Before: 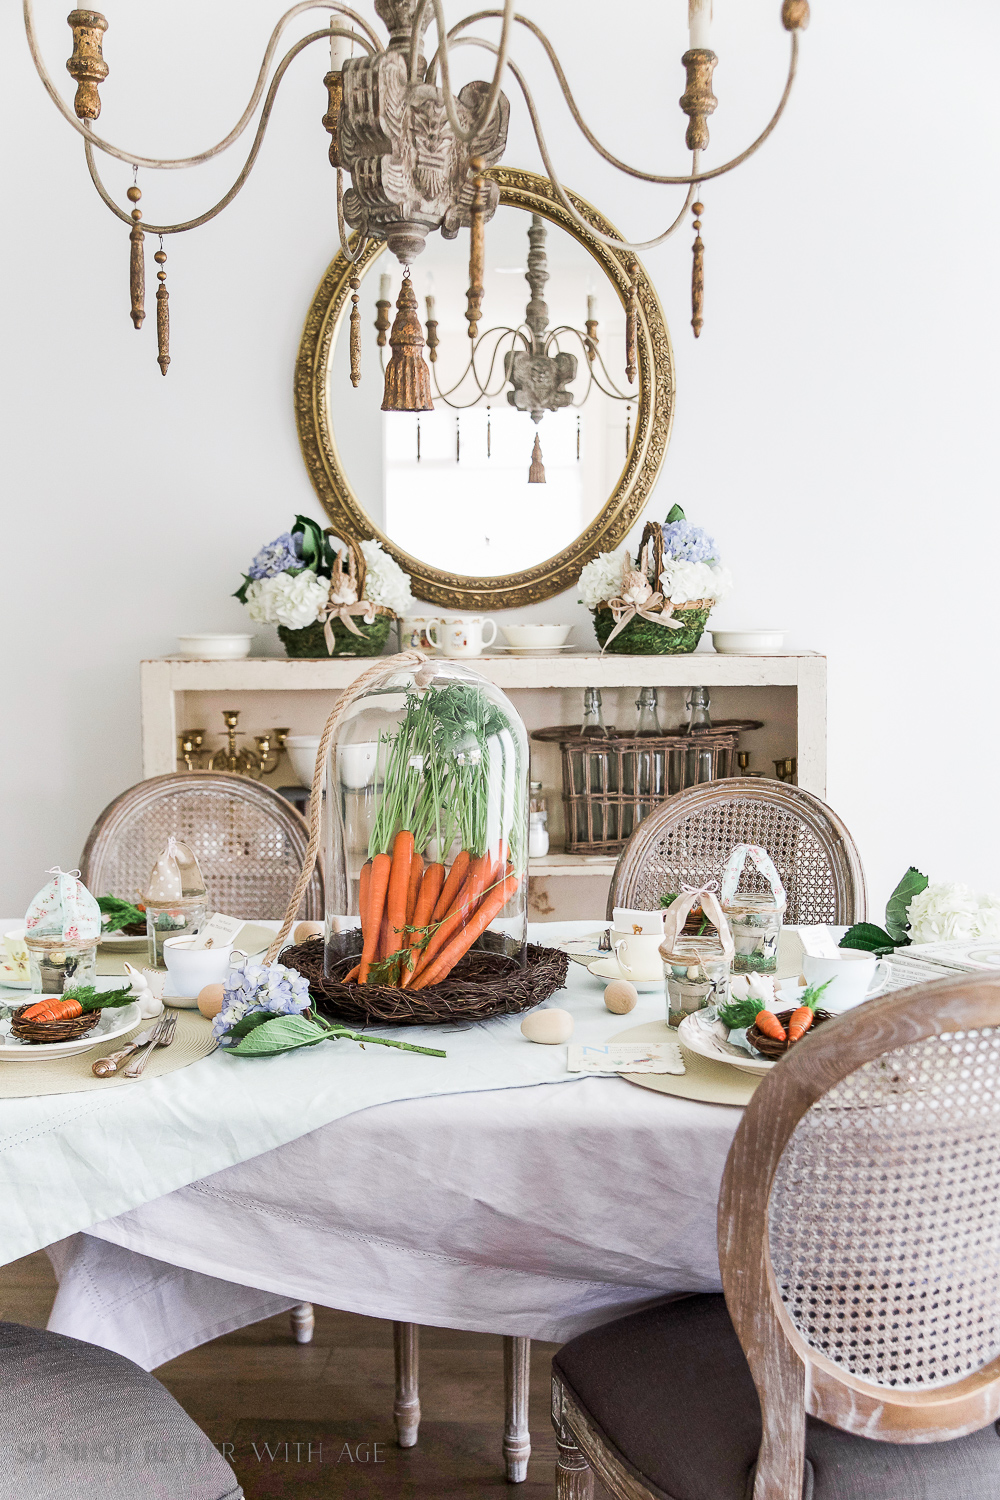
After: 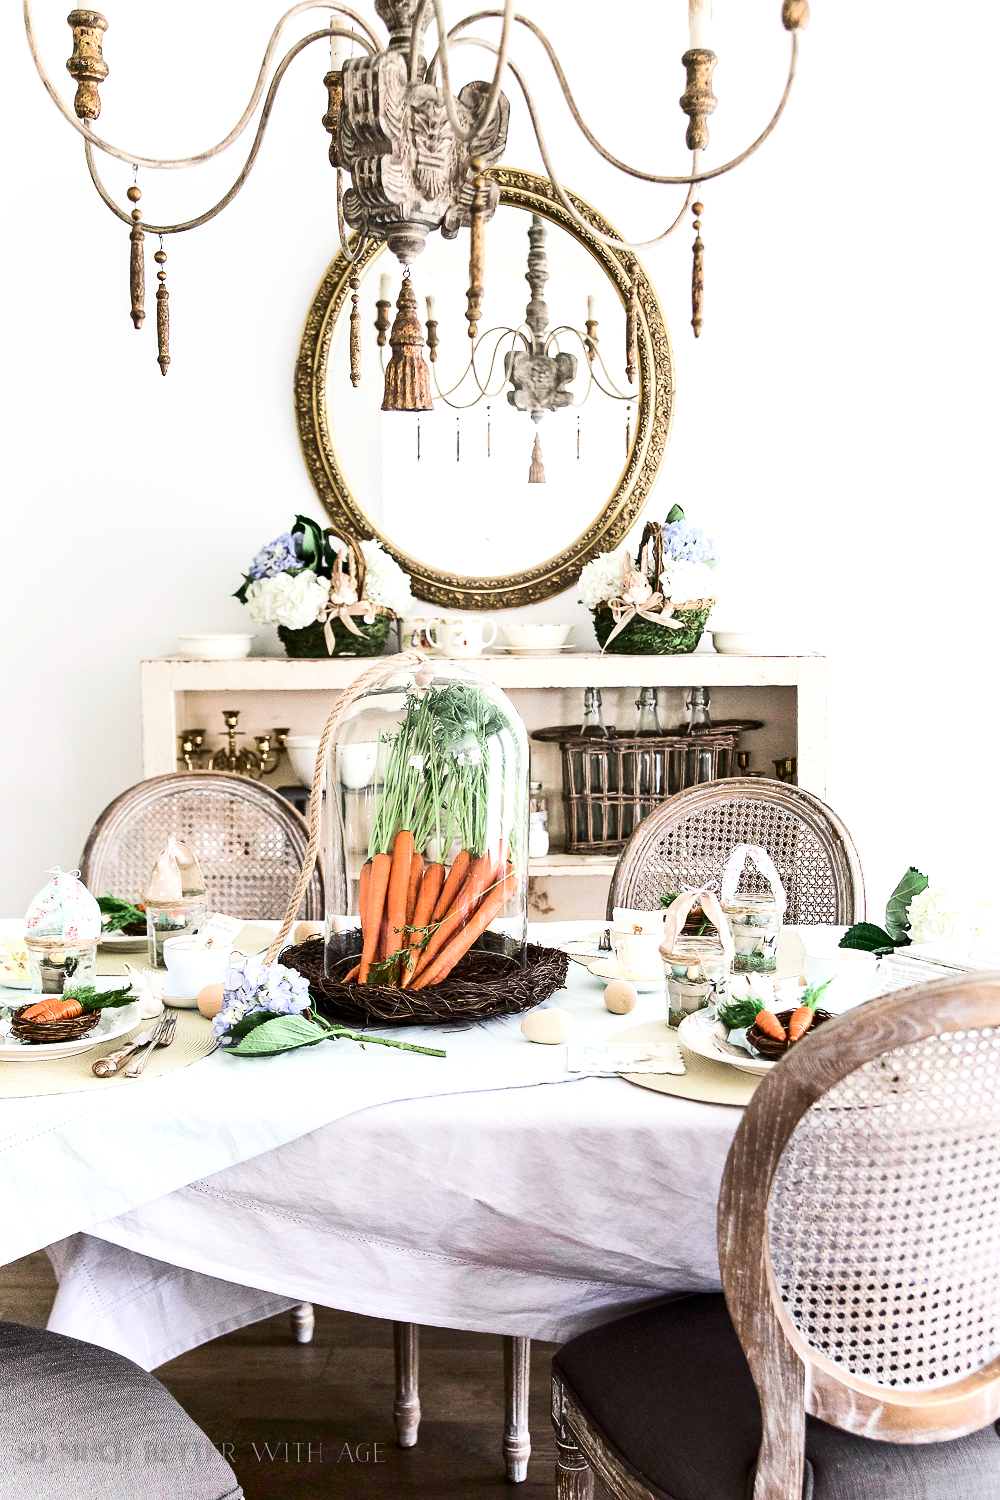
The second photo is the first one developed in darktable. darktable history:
tone equalizer: -8 EV -0.417 EV, -7 EV -0.389 EV, -6 EV -0.333 EV, -5 EV -0.222 EV, -3 EV 0.222 EV, -2 EV 0.333 EV, -1 EV 0.389 EV, +0 EV 0.417 EV, edges refinement/feathering 500, mask exposure compensation -1.57 EV, preserve details no
contrast brightness saturation: contrast 0.22
base curve: curves: ch0 [(0, 0) (0.989, 0.992)], preserve colors none
